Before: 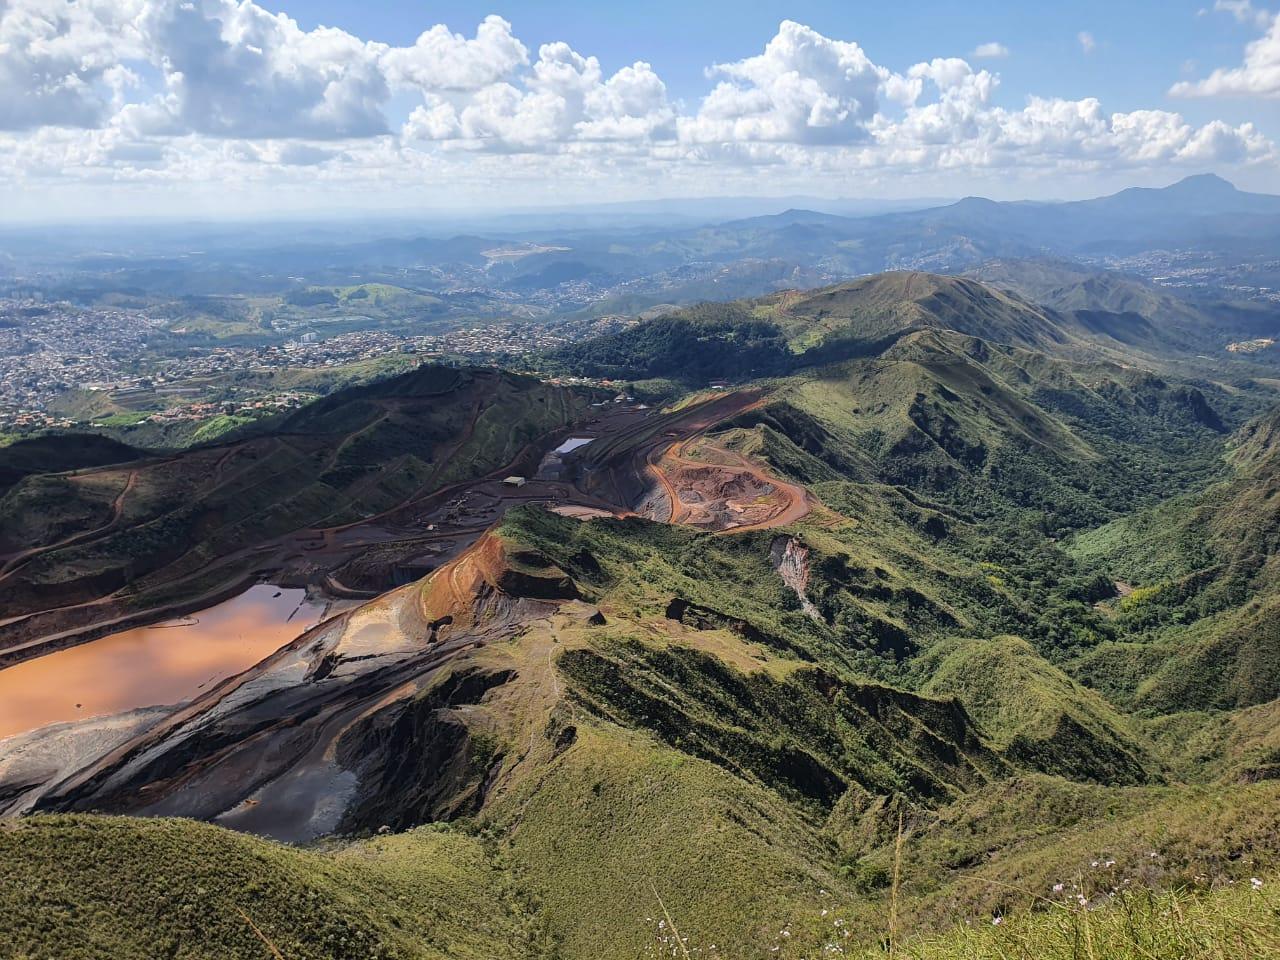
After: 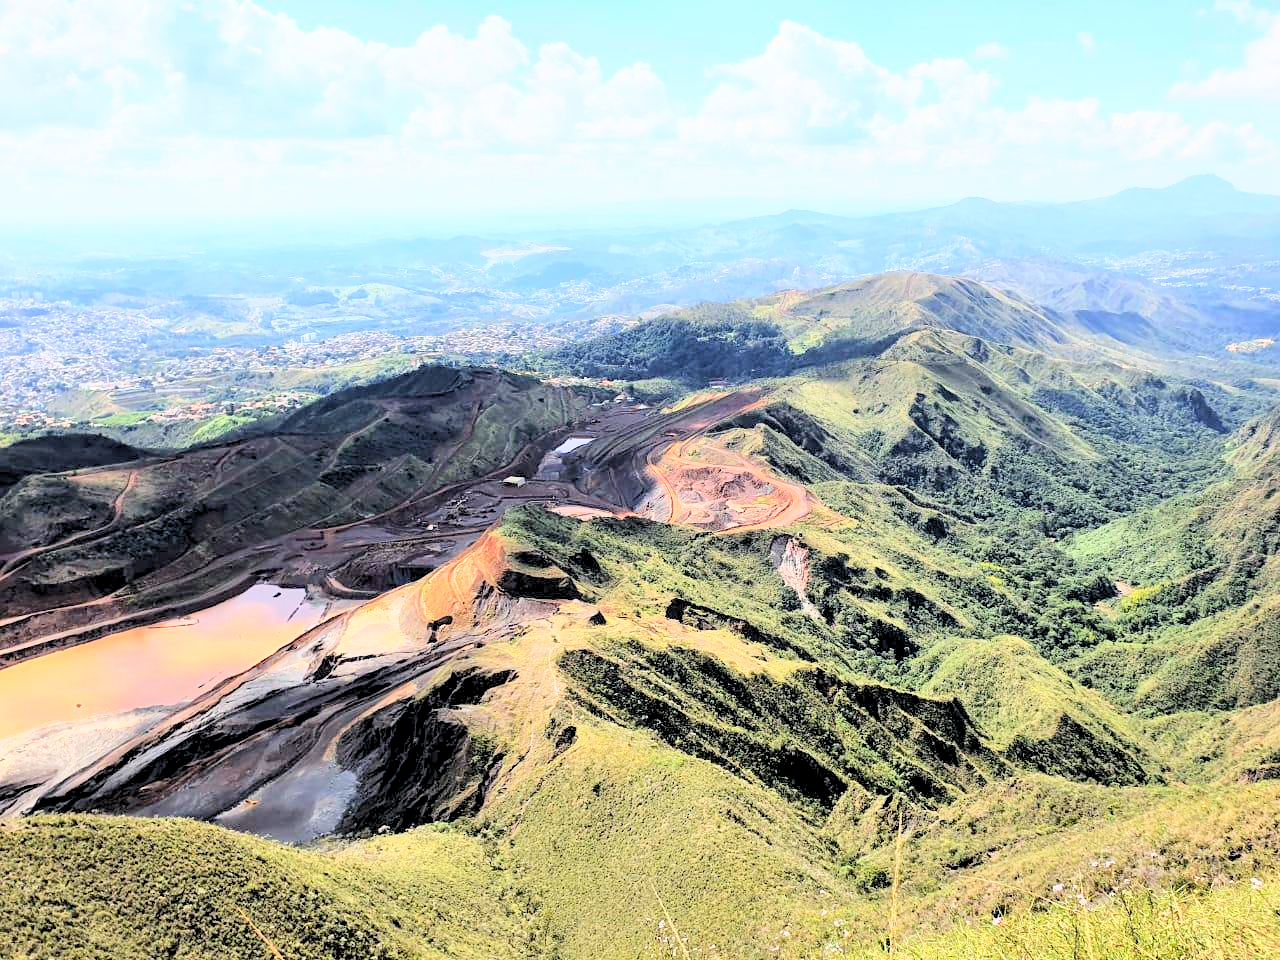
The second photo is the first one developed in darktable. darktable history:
rgb levels: levels [[0.013, 0.434, 0.89], [0, 0.5, 1], [0, 0.5, 1]]
exposure: black level correction 0, exposure 0.6 EV, compensate exposure bias true, compensate highlight preservation false
base curve: curves: ch0 [(0, 0) (0.025, 0.046) (0.112, 0.277) (0.467, 0.74) (0.814, 0.929) (1, 0.942)]
